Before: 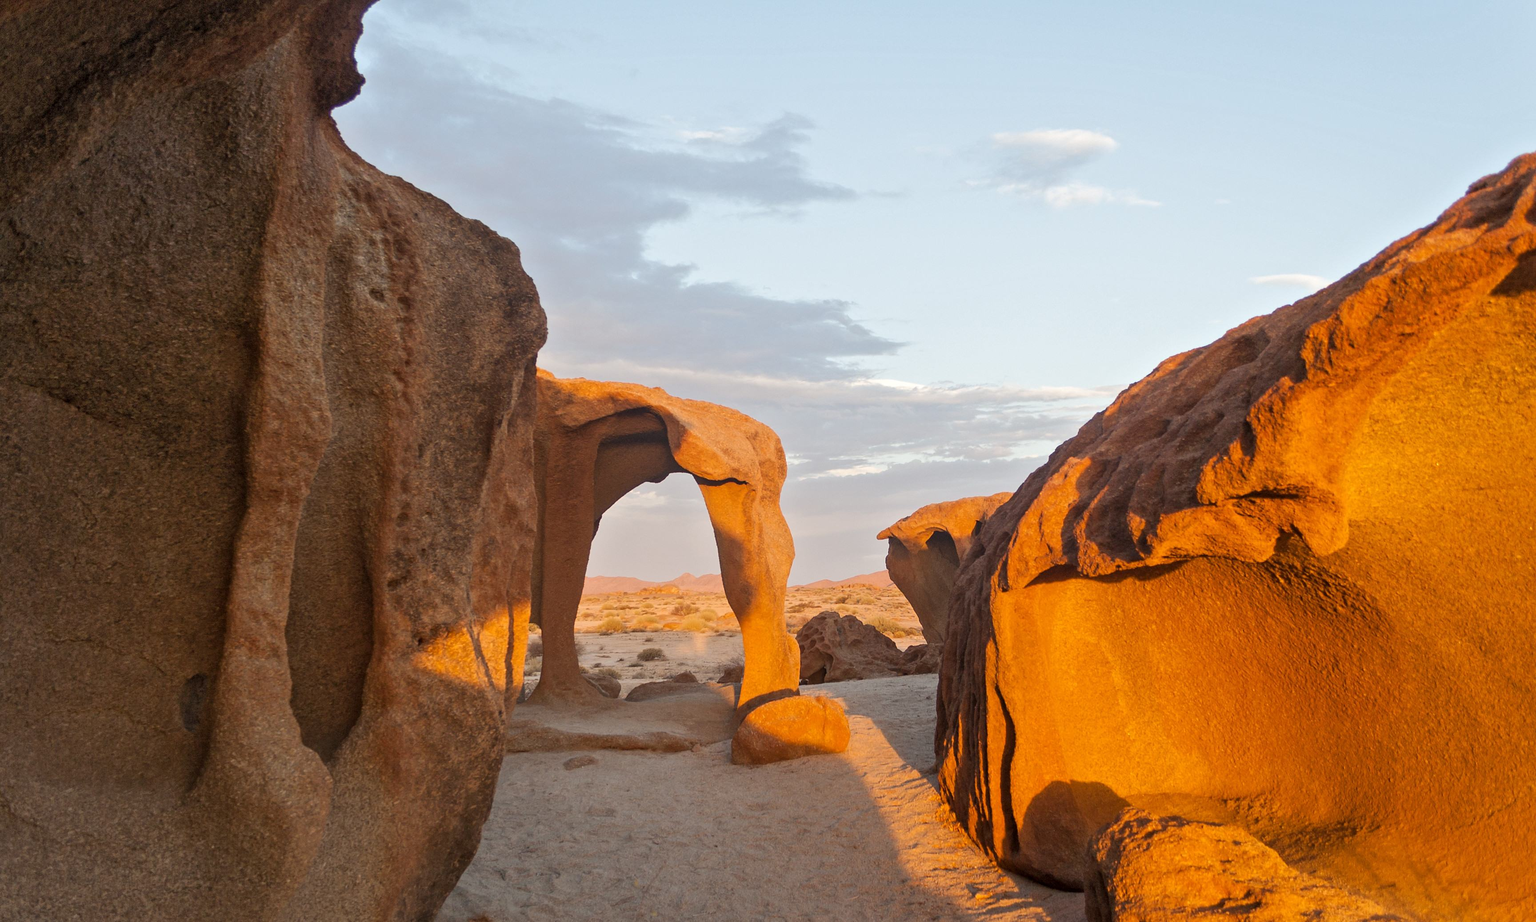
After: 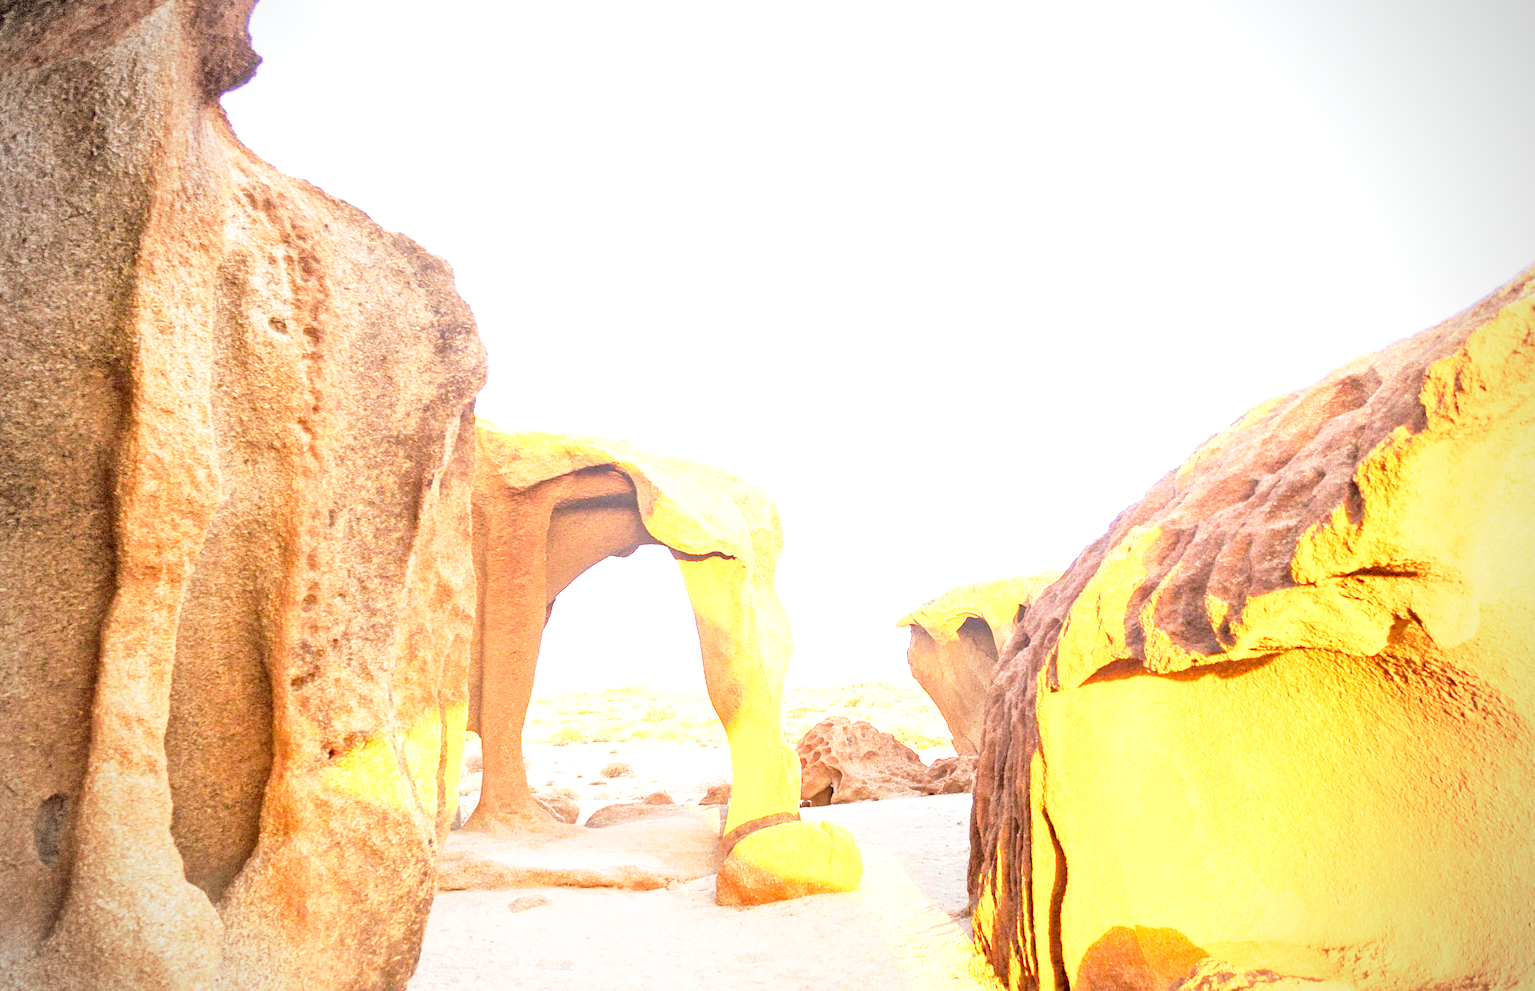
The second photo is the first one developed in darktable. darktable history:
crop: left 9.929%, top 3.475%, right 9.188%, bottom 9.529%
exposure: exposure 2 EV, compensate exposure bias true, compensate highlight preservation false
base curve: curves: ch0 [(0, 0) (0.012, 0.01) (0.073, 0.168) (0.31, 0.711) (0.645, 0.957) (1, 1)], preserve colors none
vignetting: on, module defaults
